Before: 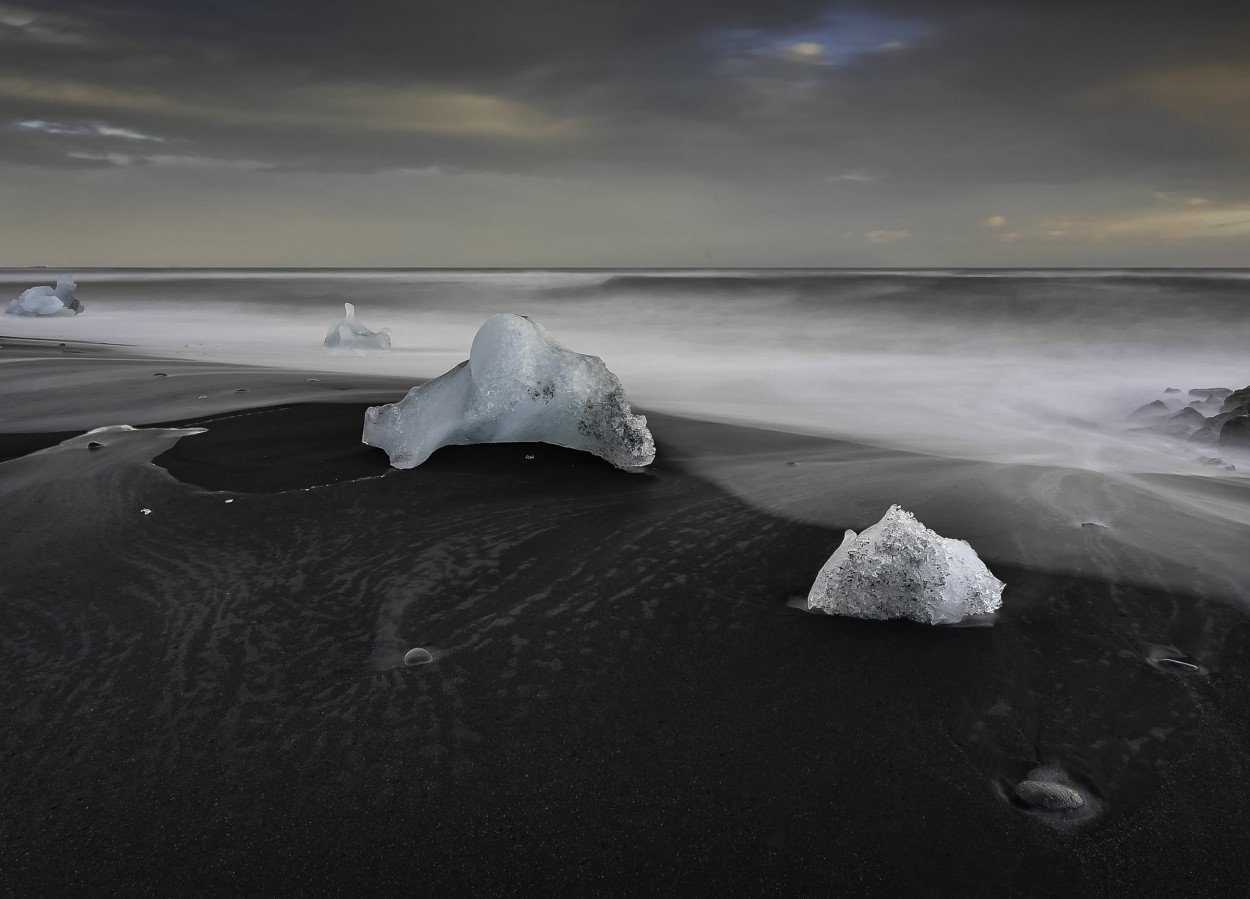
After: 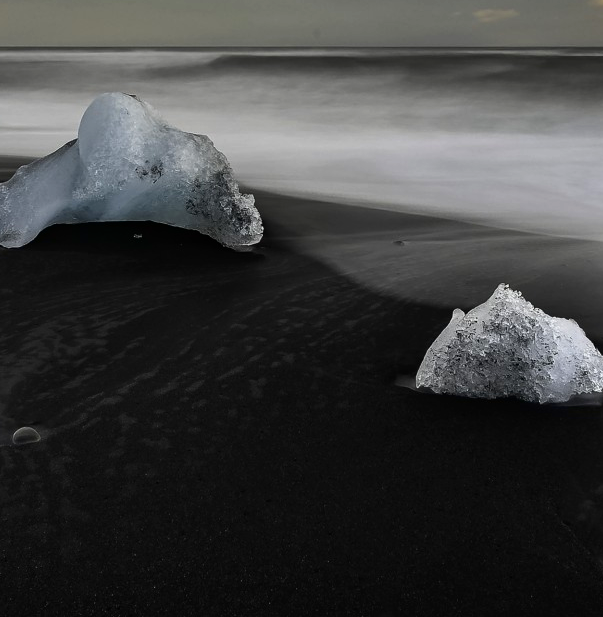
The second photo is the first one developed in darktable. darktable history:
contrast brightness saturation: contrast 0.12, brightness -0.12, saturation 0.2
crop: left 31.379%, top 24.658%, right 20.326%, bottom 6.628%
